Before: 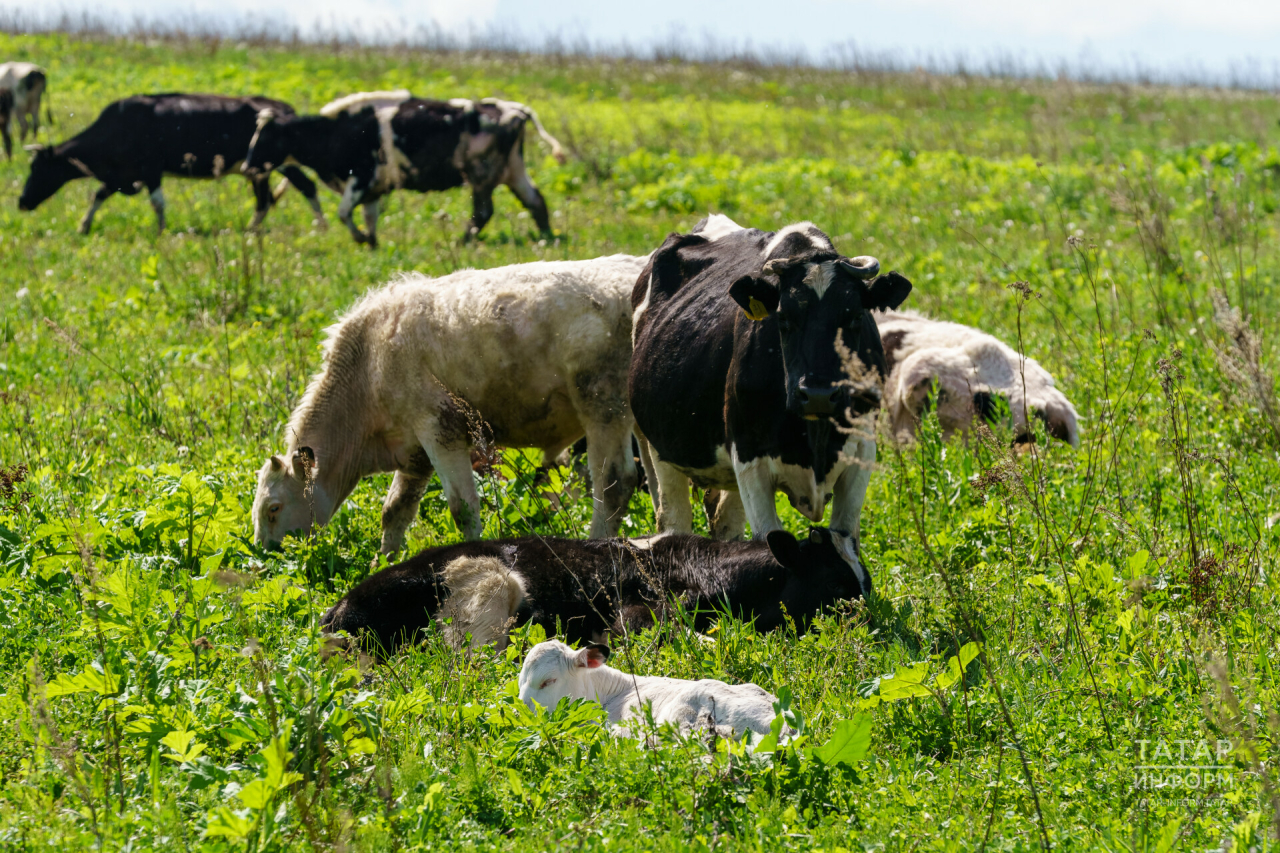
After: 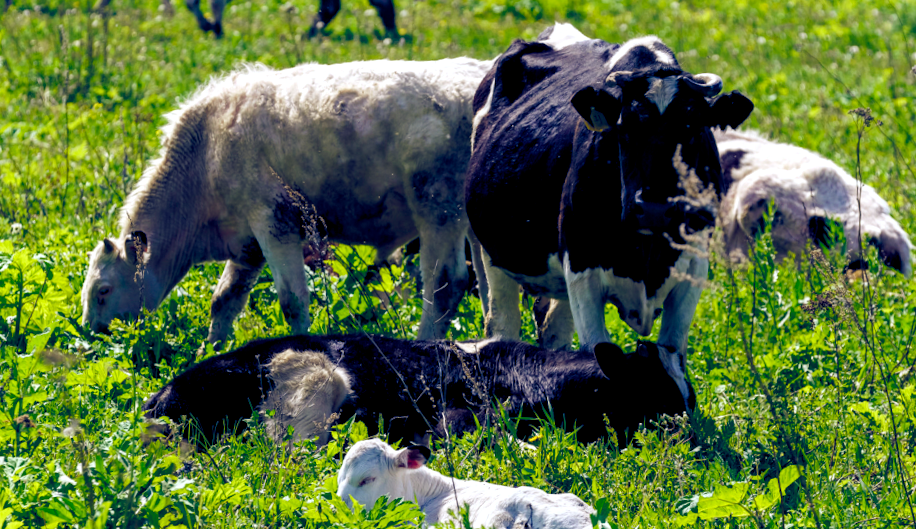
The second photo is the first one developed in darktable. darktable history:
color balance rgb: shadows lift › luminance -41.13%, shadows lift › chroma 14.13%, shadows lift › hue 260°, power › luminance -3.76%, power › chroma 0.56%, power › hue 40.37°, highlights gain › luminance 16.81%, highlights gain › chroma 2.94%, highlights gain › hue 260°, global offset › luminance -0.29%, global offset › chroma 0.31%, global offset › hue 260°, perceptual saturation grading › global saturation 20%, perceptual saturation grading › highlights -13.92%, perceptual saturation grading › shadows 50%
crop and rotate: angle -3.37°, left 9.79%, top 20.73%, right 12.42%, bottom 11.82%
